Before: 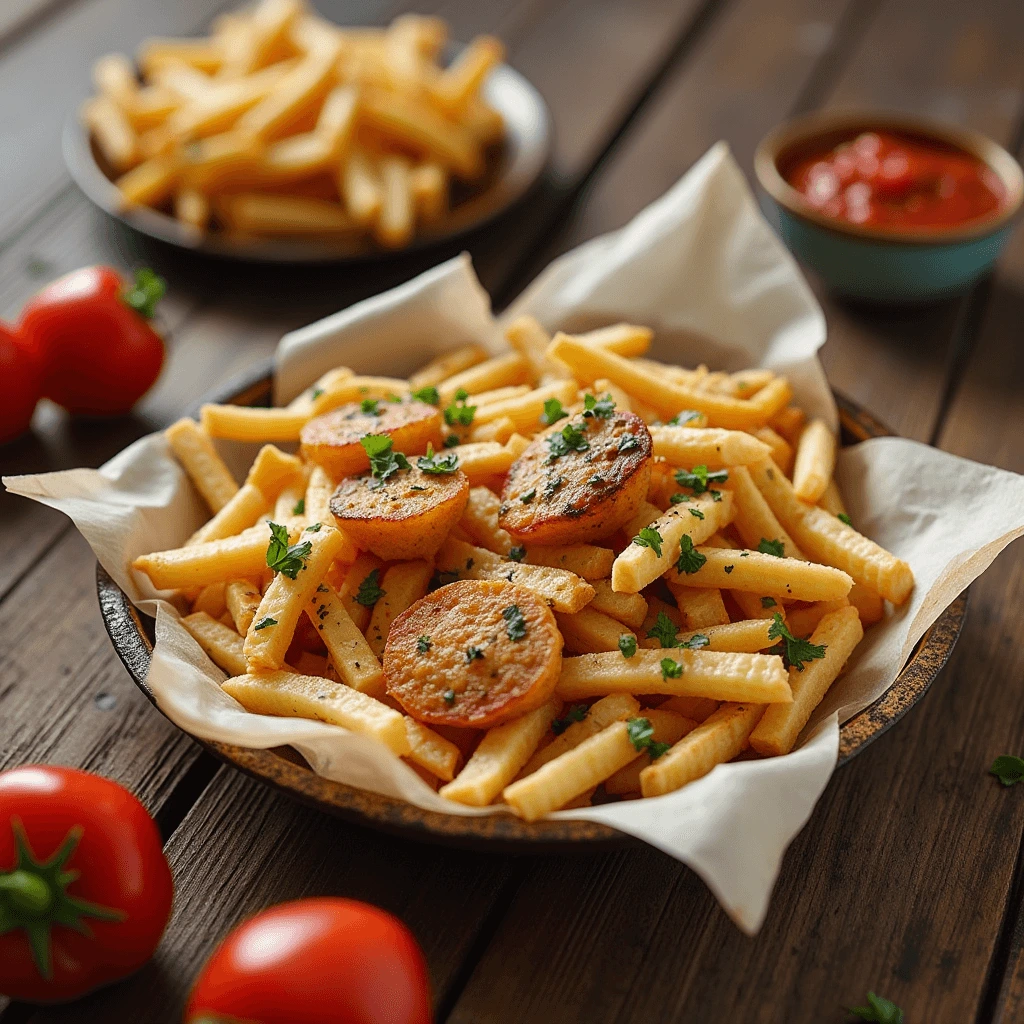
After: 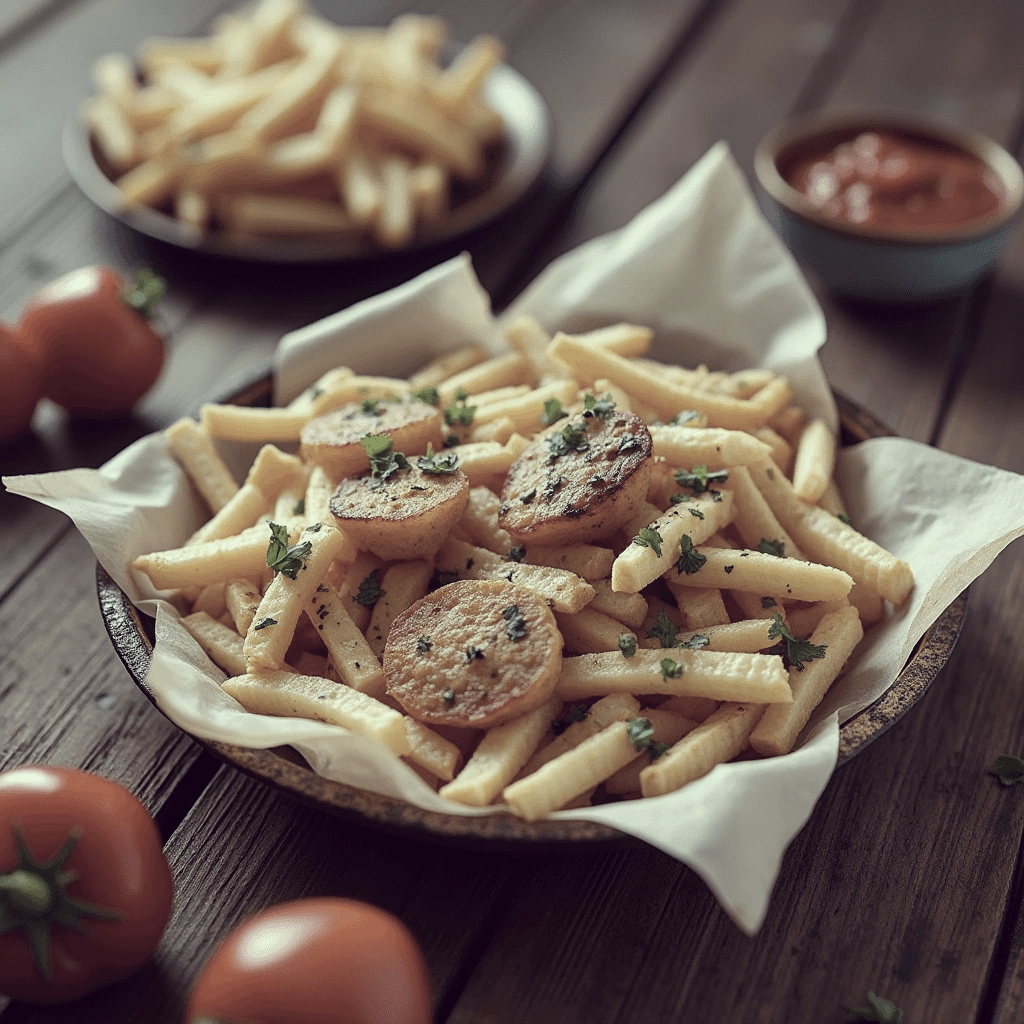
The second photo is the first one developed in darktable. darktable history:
color correction: highlights a* -20.45, highlights b* 20.89, shadows a* 19.56, shadows b* -20.45, saturation 0.406
